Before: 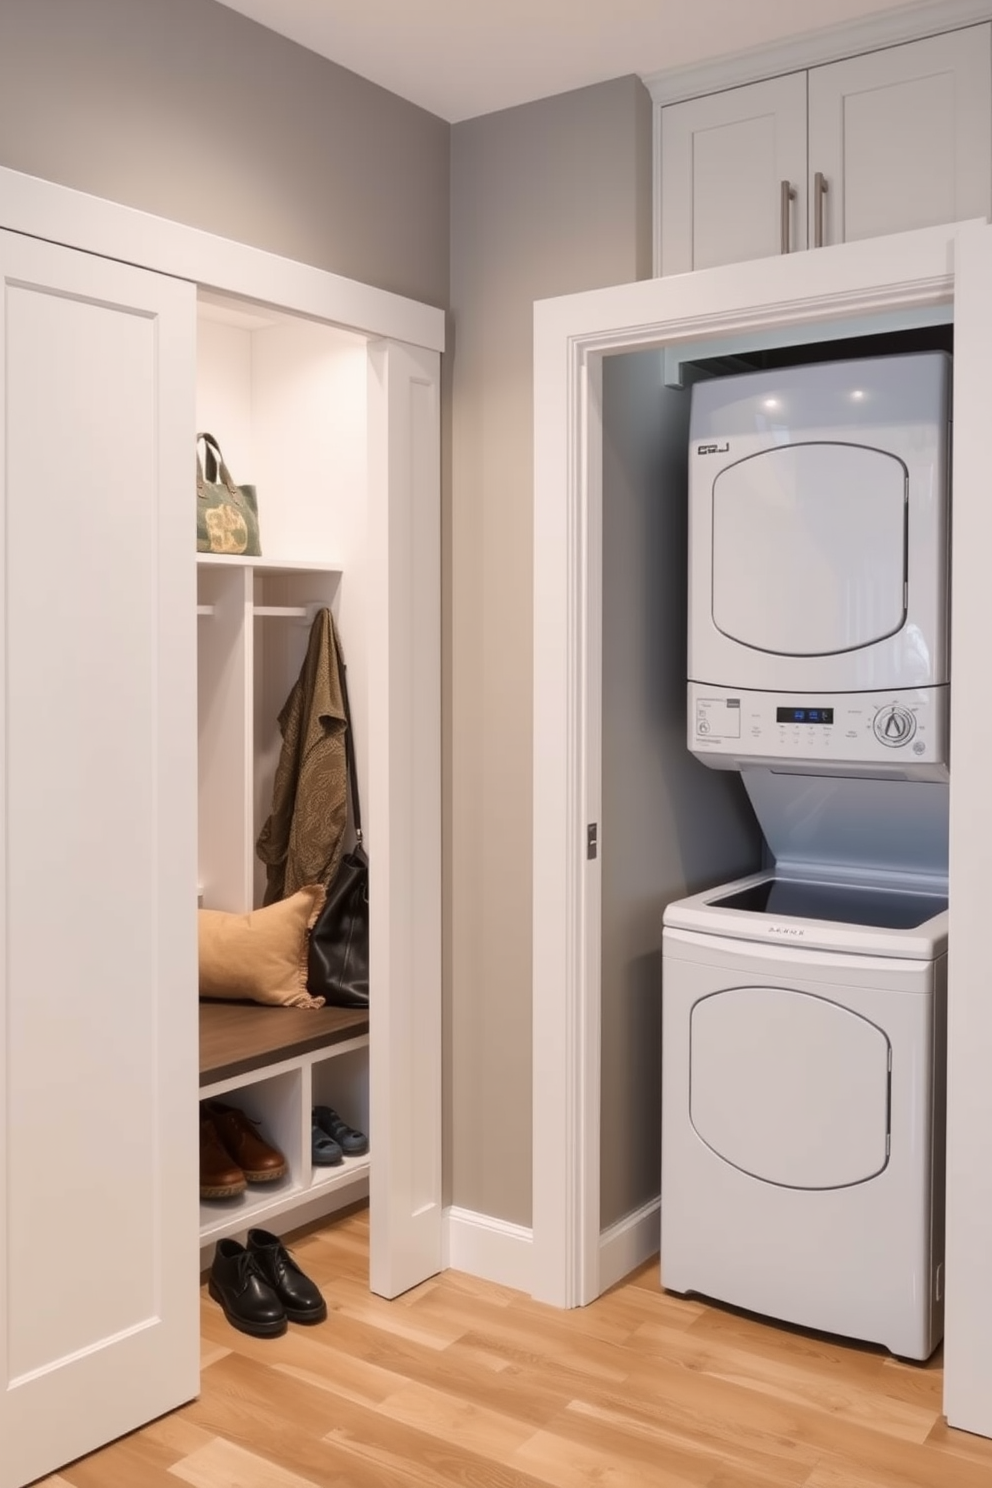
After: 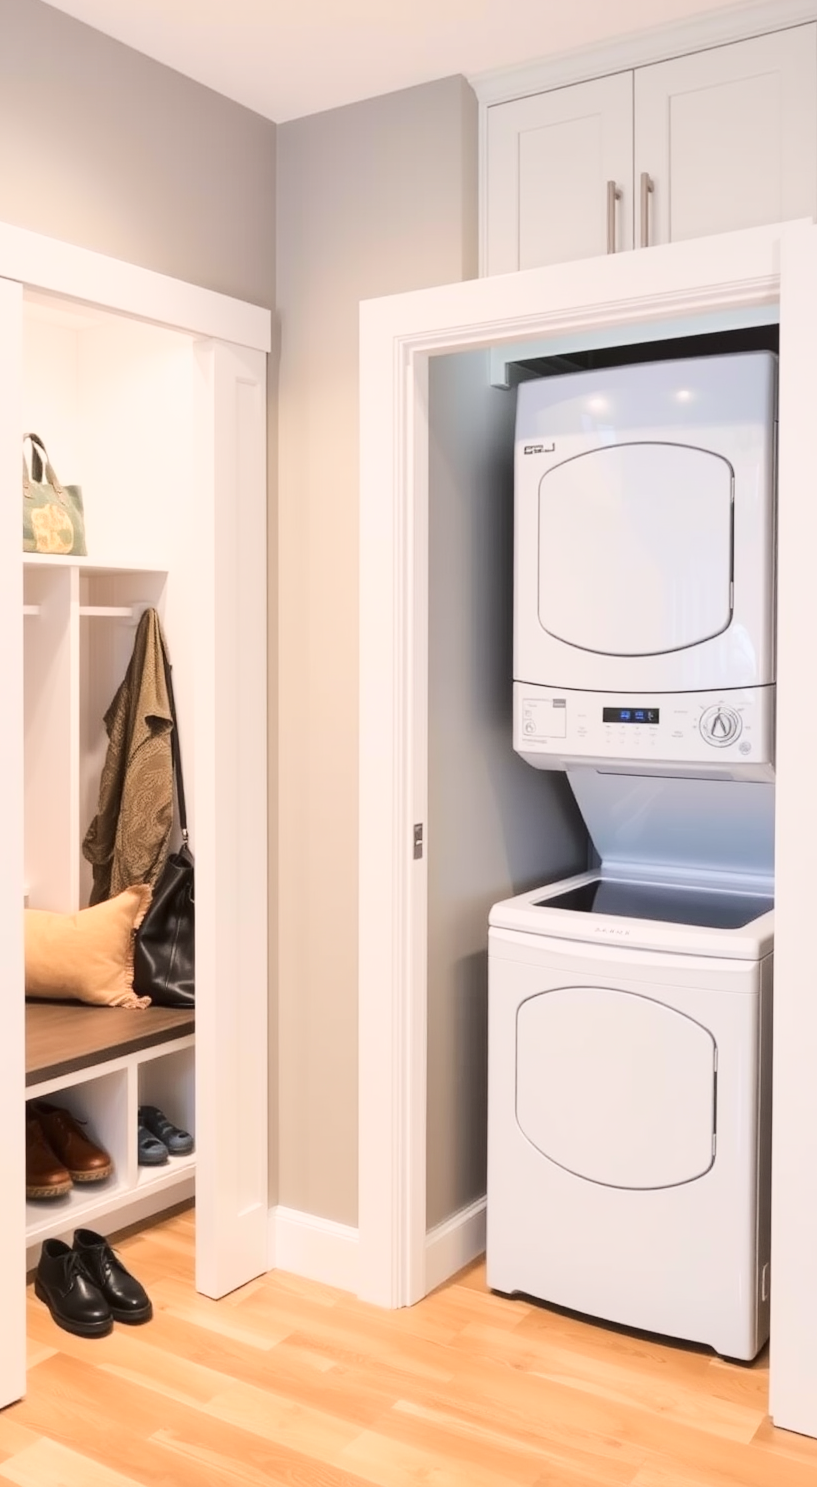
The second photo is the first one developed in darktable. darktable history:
base curve: curves: ch0 [(0, 0) (0.025, 0.046) (0.112, 0.277) (0.467, 0.74) (0.814, 0.929) (1, 0.942)]
crop: left 17.582%, bottom 0.031%
